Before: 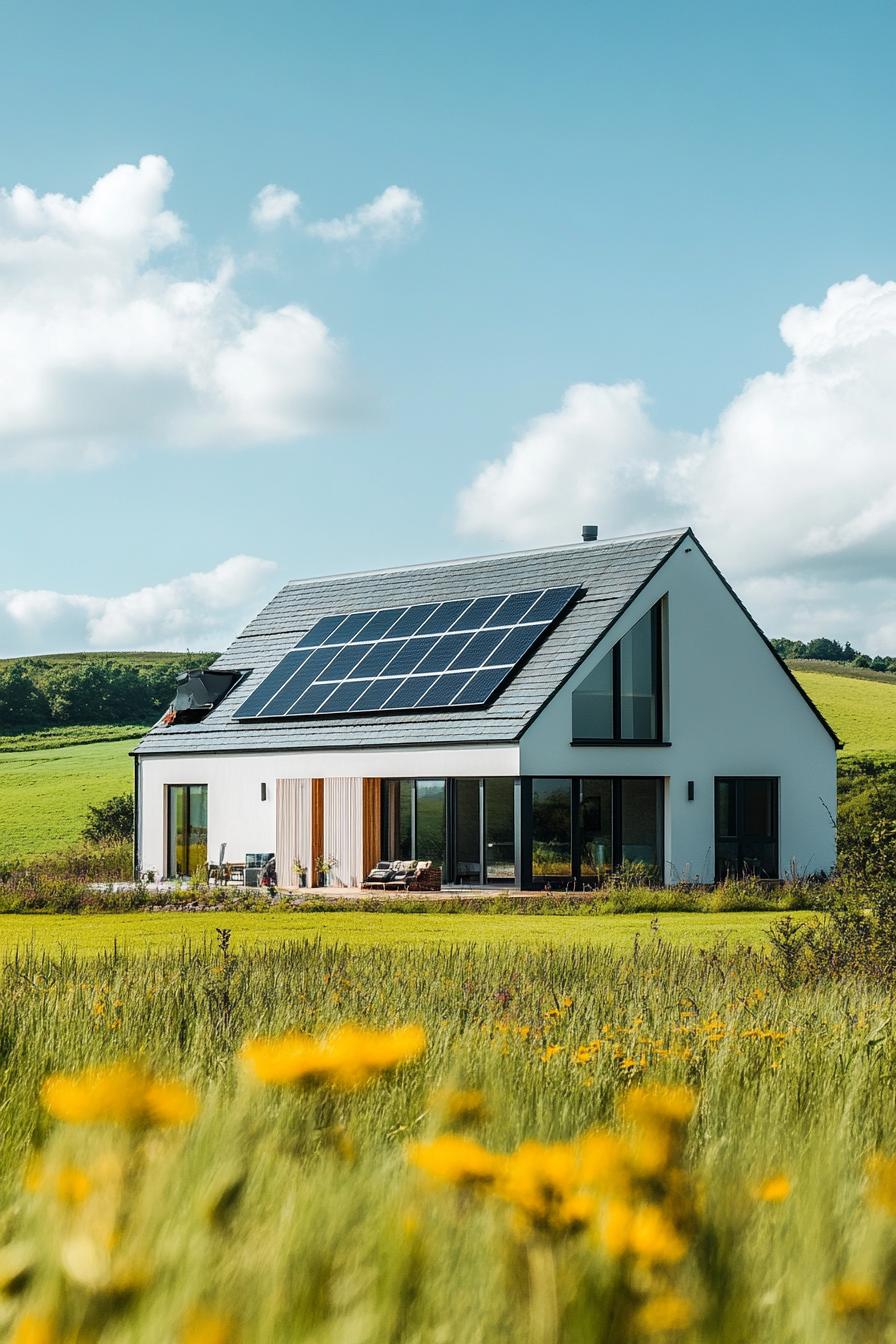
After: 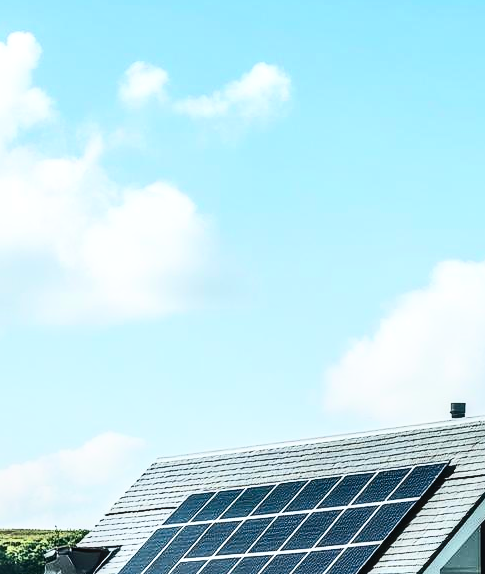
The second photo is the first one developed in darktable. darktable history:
exposure: exposure 0.639 EV, compensate highlight preservation false
contrast brightness saturation: contrast 0.412, brightness 0.04, saturation 0.246
local contrast: detail 130%
color correction: highlights b* -0.05, saturation 0.826
crop: left 14.832%, top 9.163%, right 30.966%, bottom 48.097%
sharpen: amount 0.204
filmic rgb: black relative exposure -14.29 EV, white relative exposure 3.37 EV, threshold 2.98 EV, hardness 7.93, contrast 0.985, enable highlight reconstruction true
shadows and highlights: soften with gaussian
